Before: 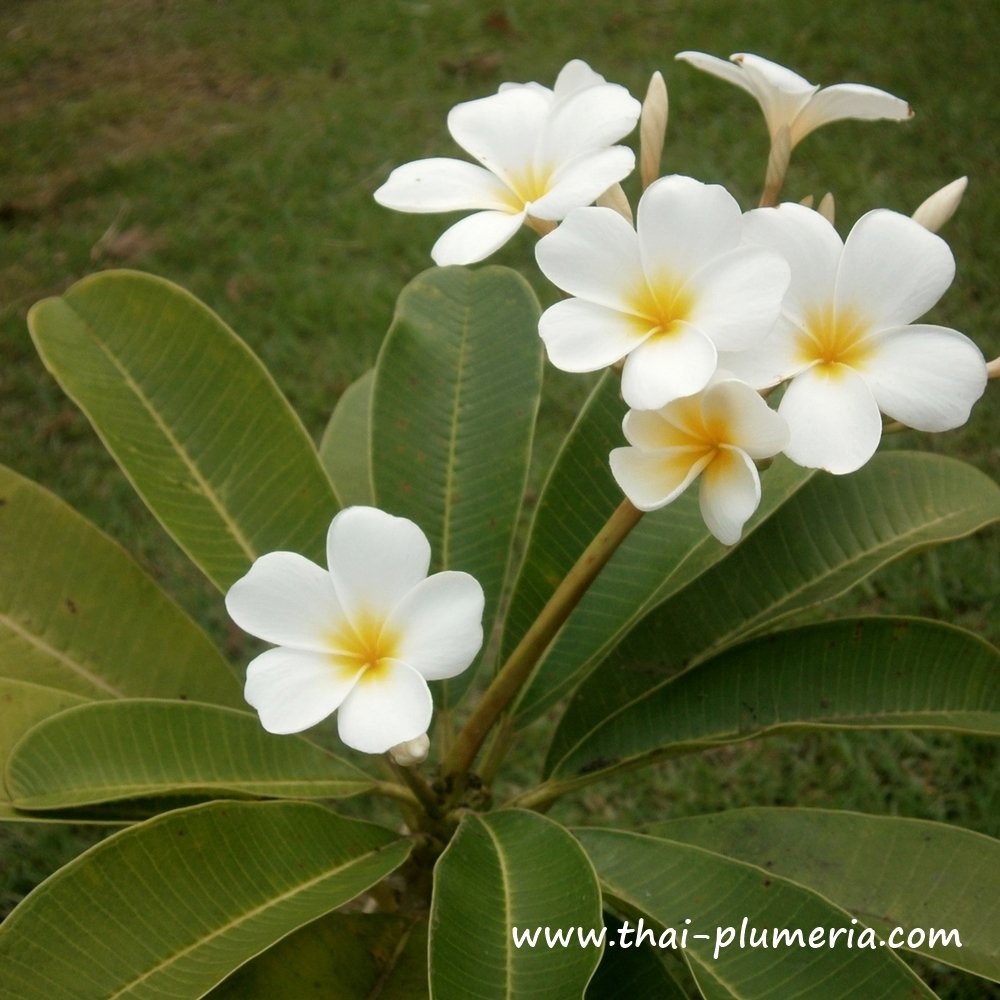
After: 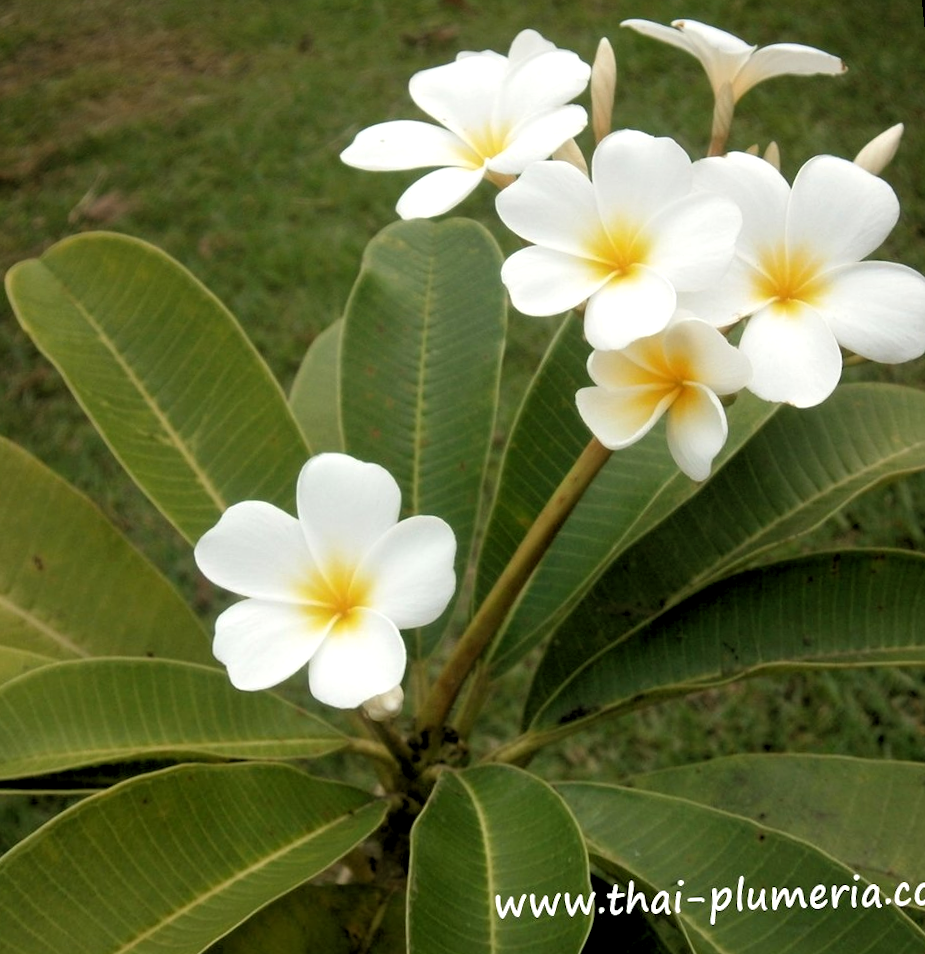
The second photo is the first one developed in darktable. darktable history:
exposure: compensate highlight preservation false
rgb levels: levels [[0.01, 0.419, 0.839], [0, 0.5, 1], [0, 0.5, 1]]
rotate and perspective: rotation -1.68°, lens shift (vertical) -0.146, crop left 0.049, crop right 0.912, crop top 0.032, crop bottom 0.96
